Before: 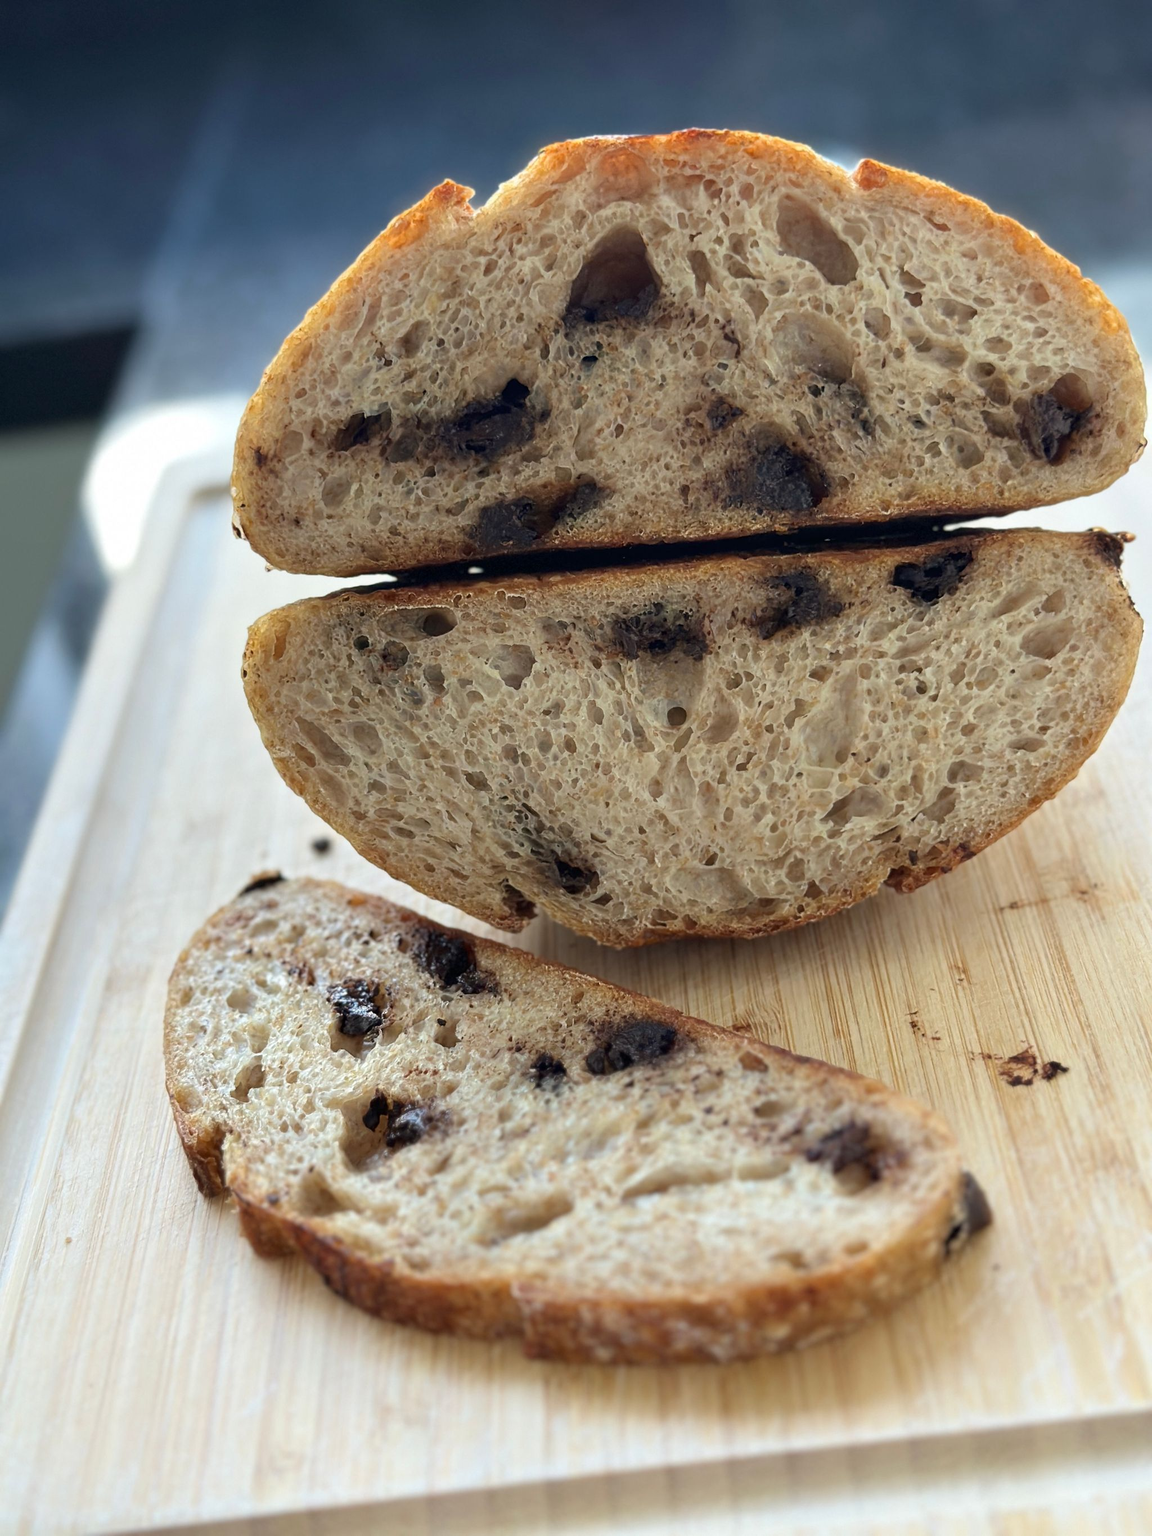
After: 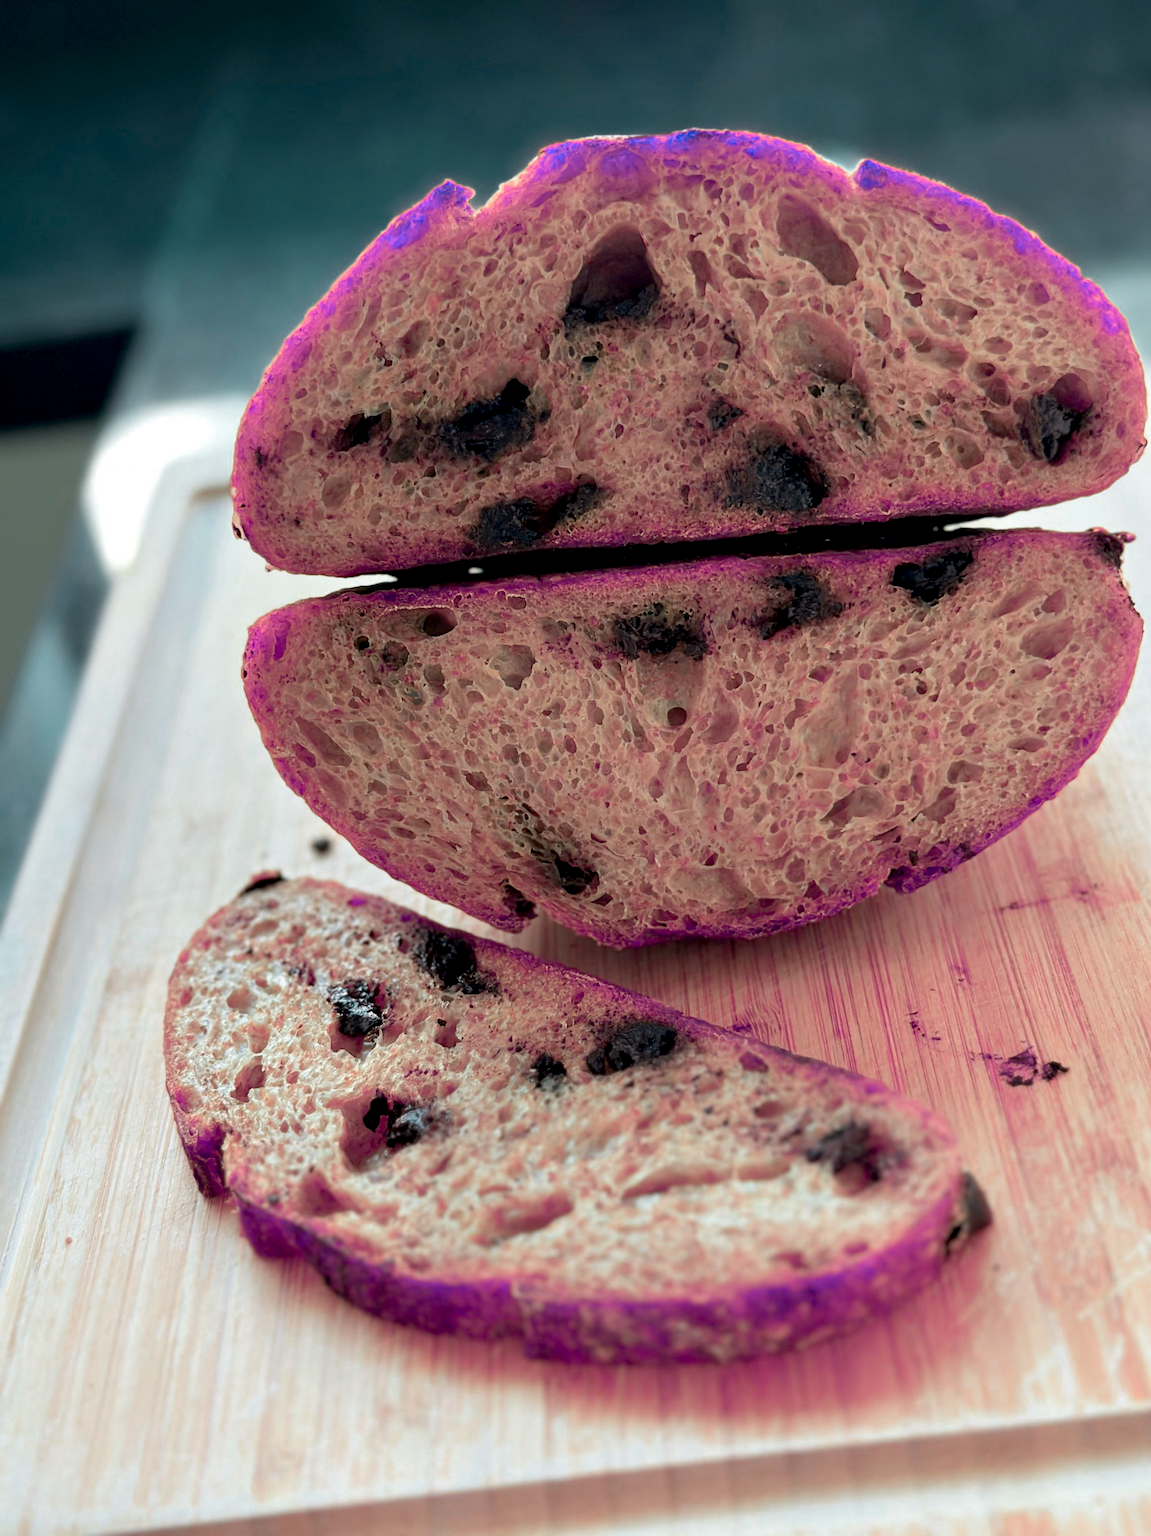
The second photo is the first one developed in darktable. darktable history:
exposure: black level correction 0.01, exposure 0.014 EV, compensate highlight preservation false
color zones: curves: ch0 [(0.826, 0.353)]; ch1 [(0.242, 0.647) (0.889, 0.342)]; ch2 [(0.246, 0.089) (0.969, 0.068)]
